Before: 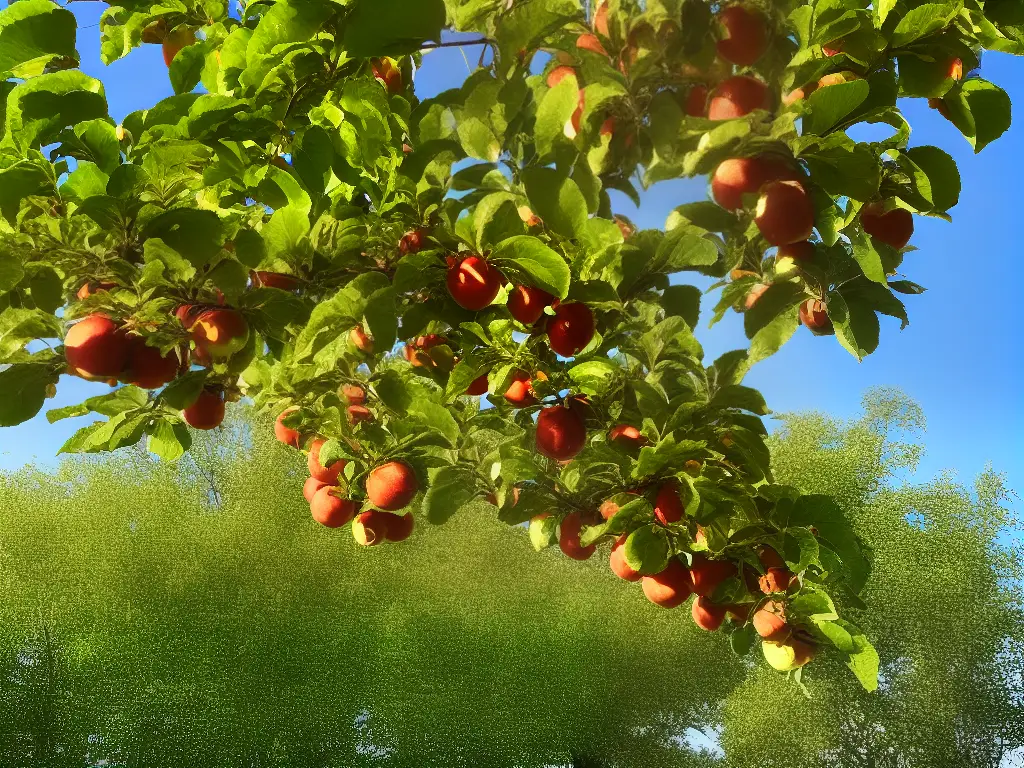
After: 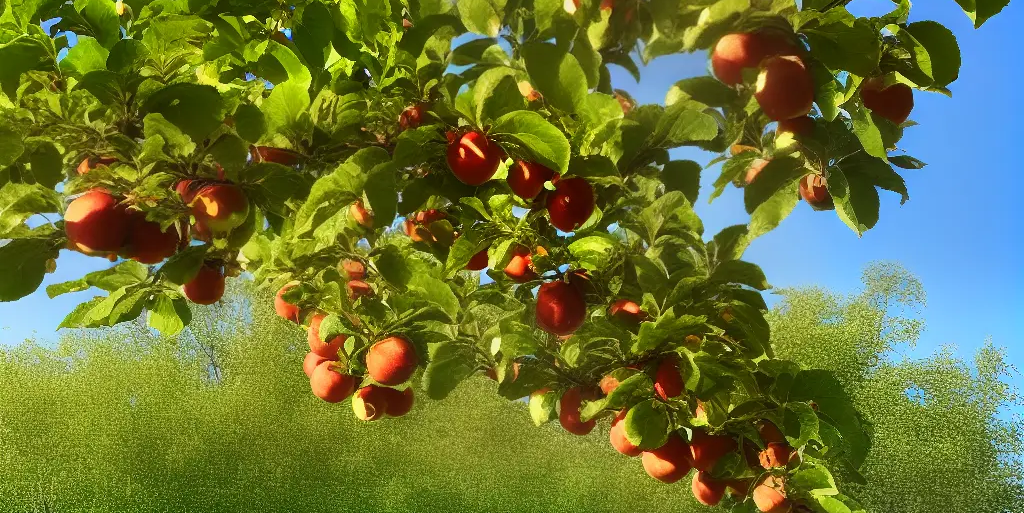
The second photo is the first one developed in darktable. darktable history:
crop: top 16.324%, bottom 16.75%
